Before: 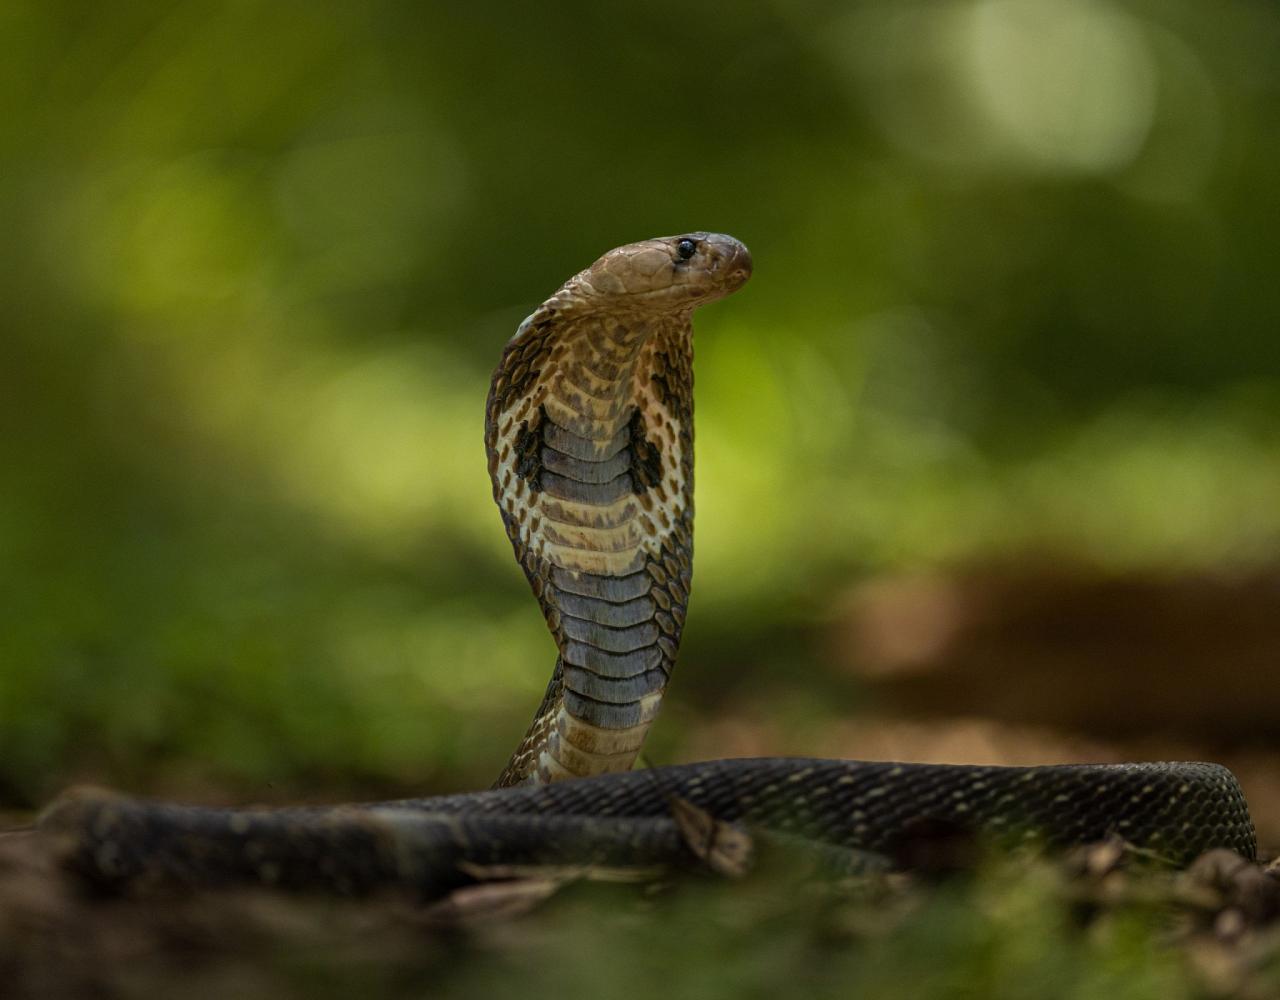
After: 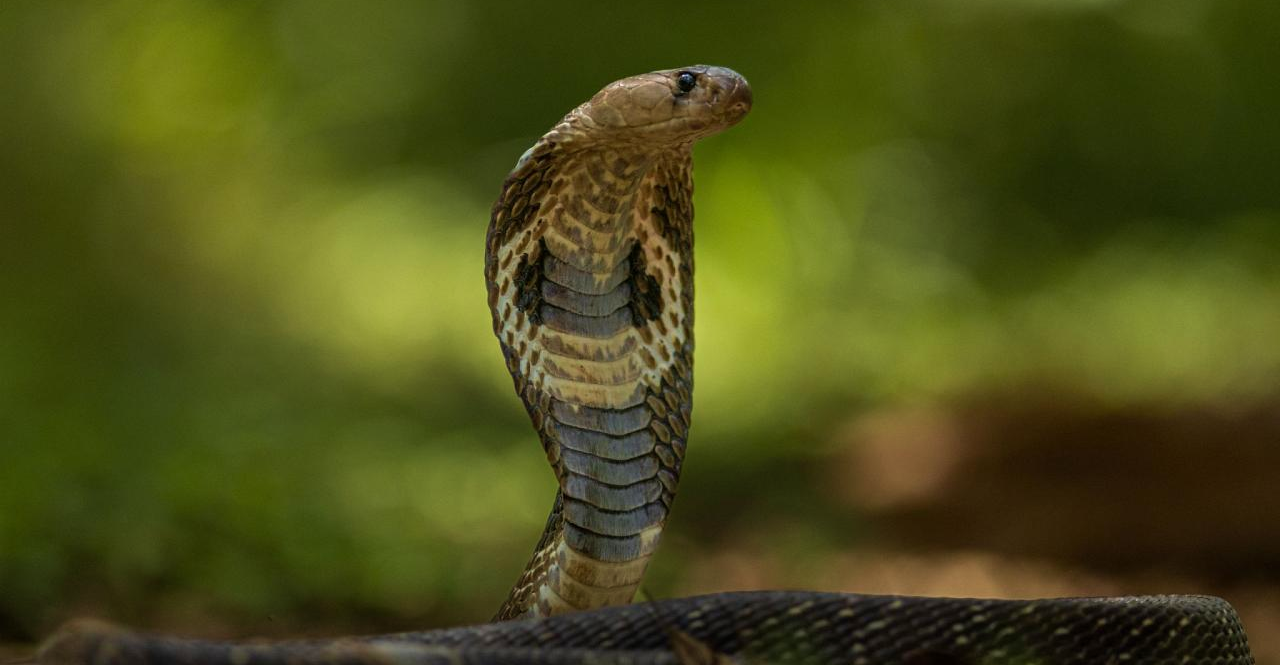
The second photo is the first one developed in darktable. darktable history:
velvia: on, module defaults
crop: top 16.727%, bottom 16.727%
